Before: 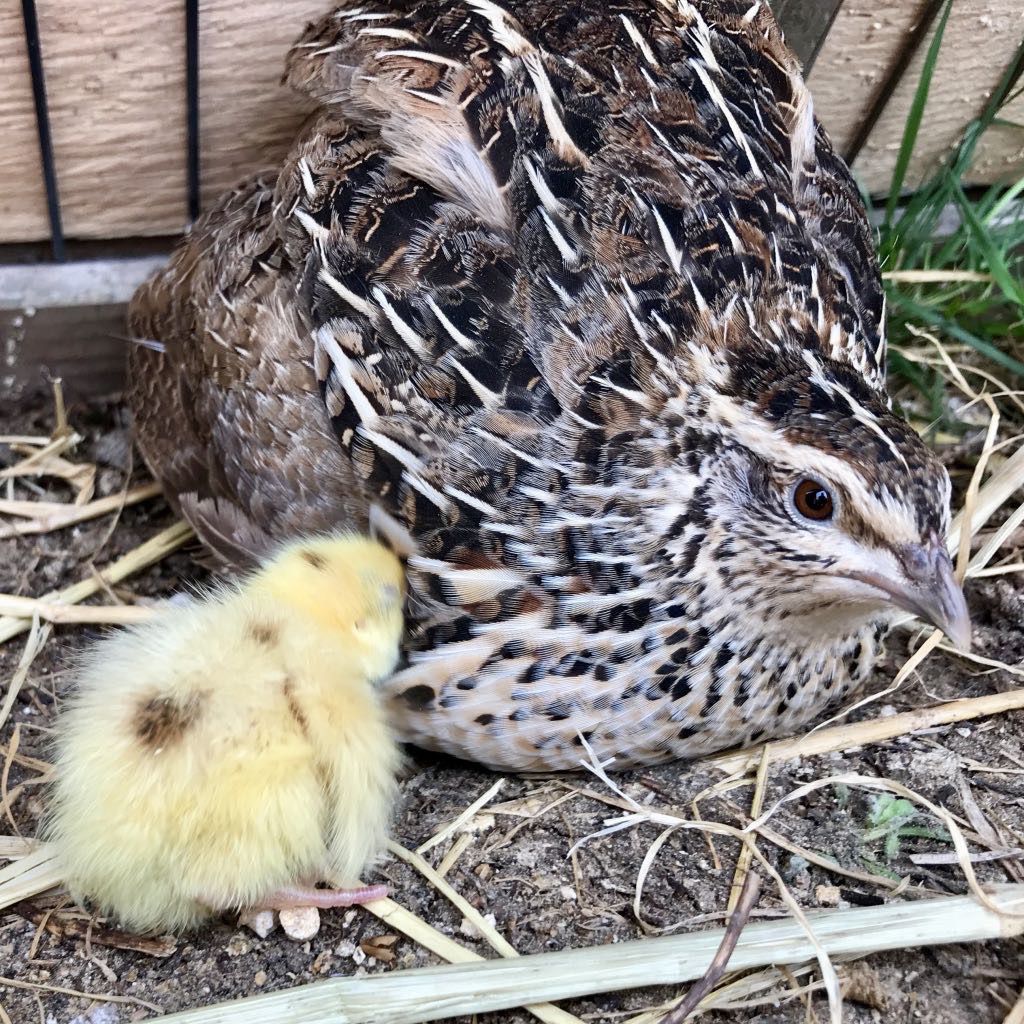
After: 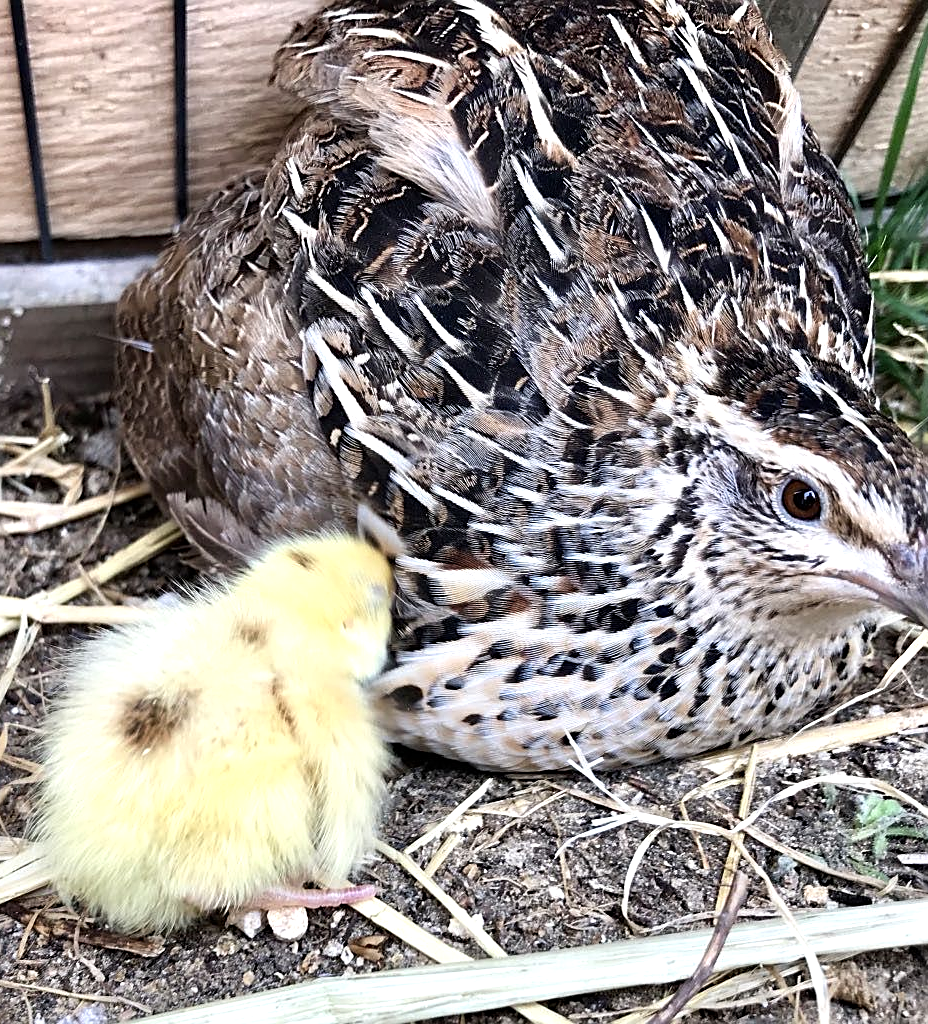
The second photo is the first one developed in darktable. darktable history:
tone equalizer: -8 EV -0.413 EV, -7 EV -0.417 EV, -6 EV -0.371 EV, -5 EV -0.216 EV, -3 EV 0.213 EV, -2 EV 0.35 EV, -1 EV 0.412 EV, +0 EV 0.402 EV, mask exposure compensation -0.514 EV
crop and rotate: left 1.174%, right 8.145%
sharpen: on, module defaults
